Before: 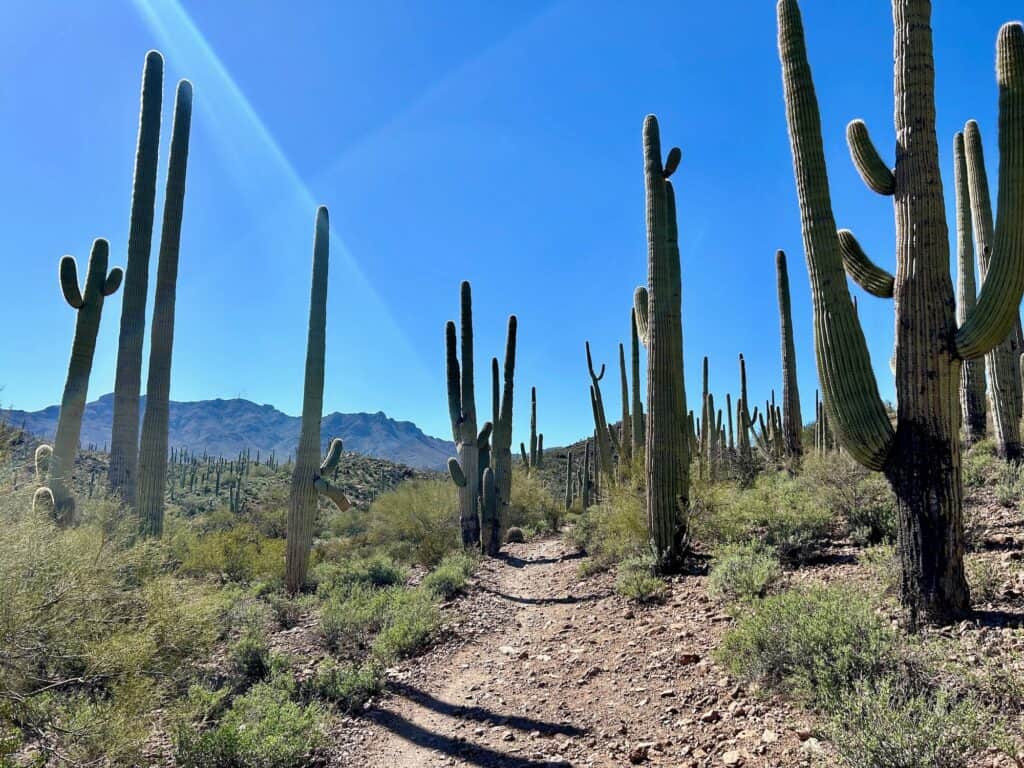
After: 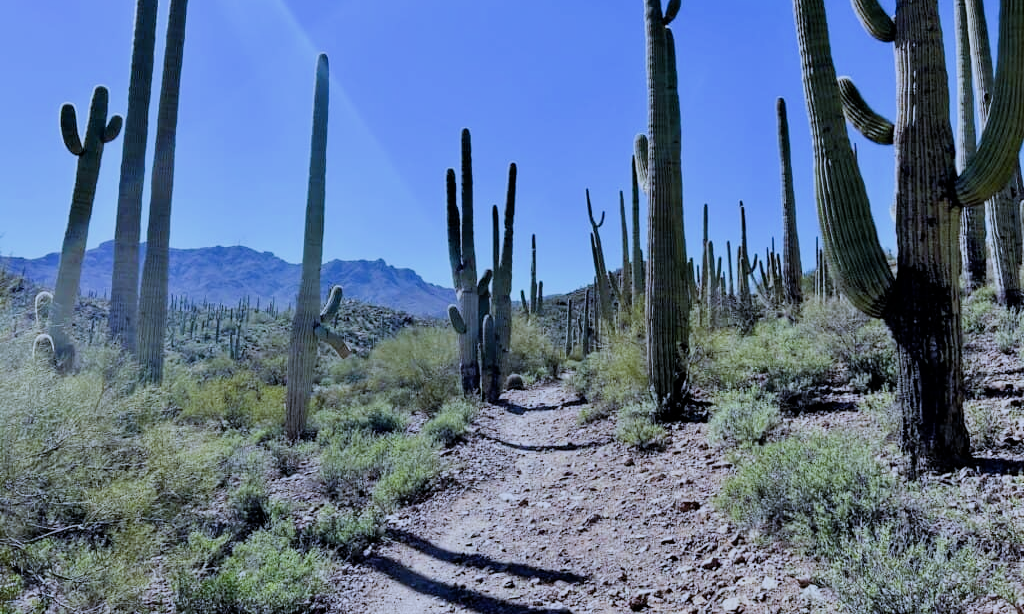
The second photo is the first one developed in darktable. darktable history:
crop and rotate: top 19.998%
filmic rgb: black relative exposure -7.65 EV, white relative exposure 4.56 EV, hardness 3.61
exposure: exposure 0.191 EV, compensate highlight preservation false
white balance: red 0.871, blue 1.249
